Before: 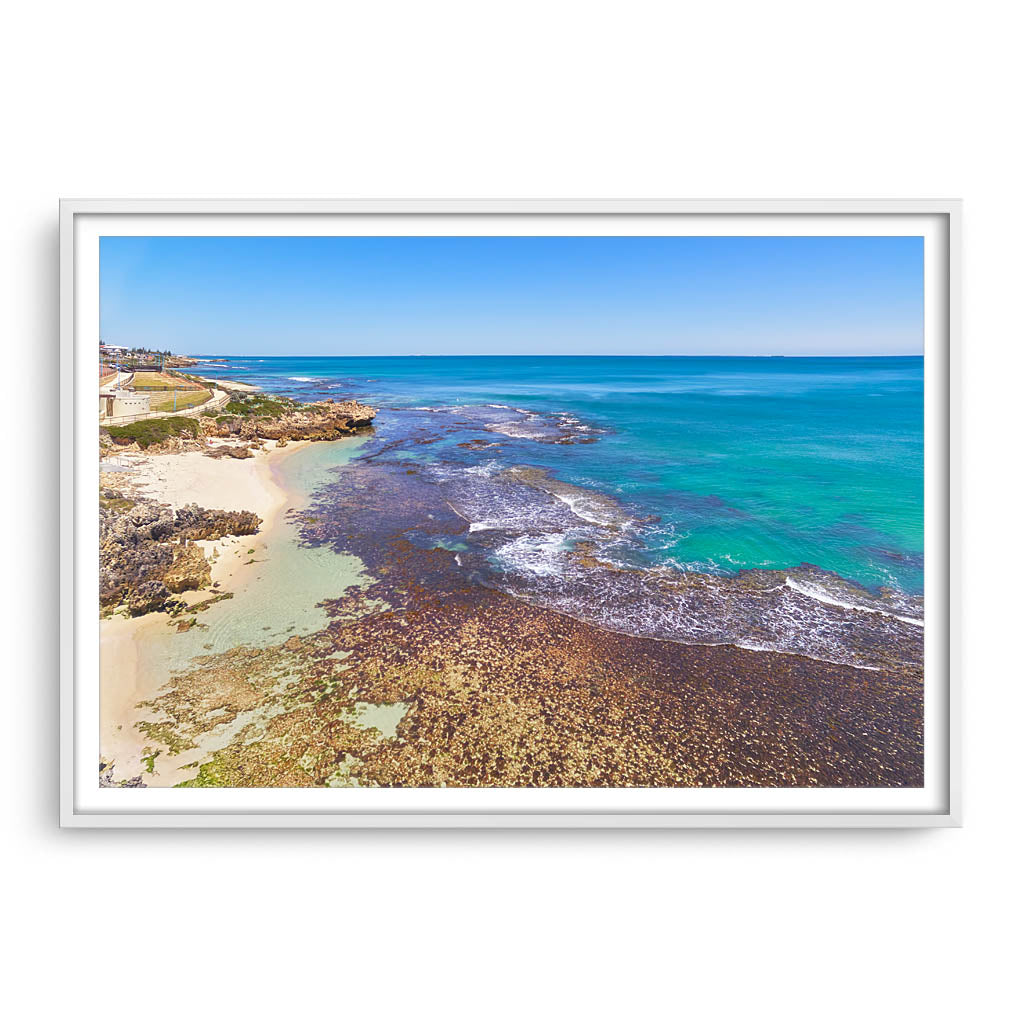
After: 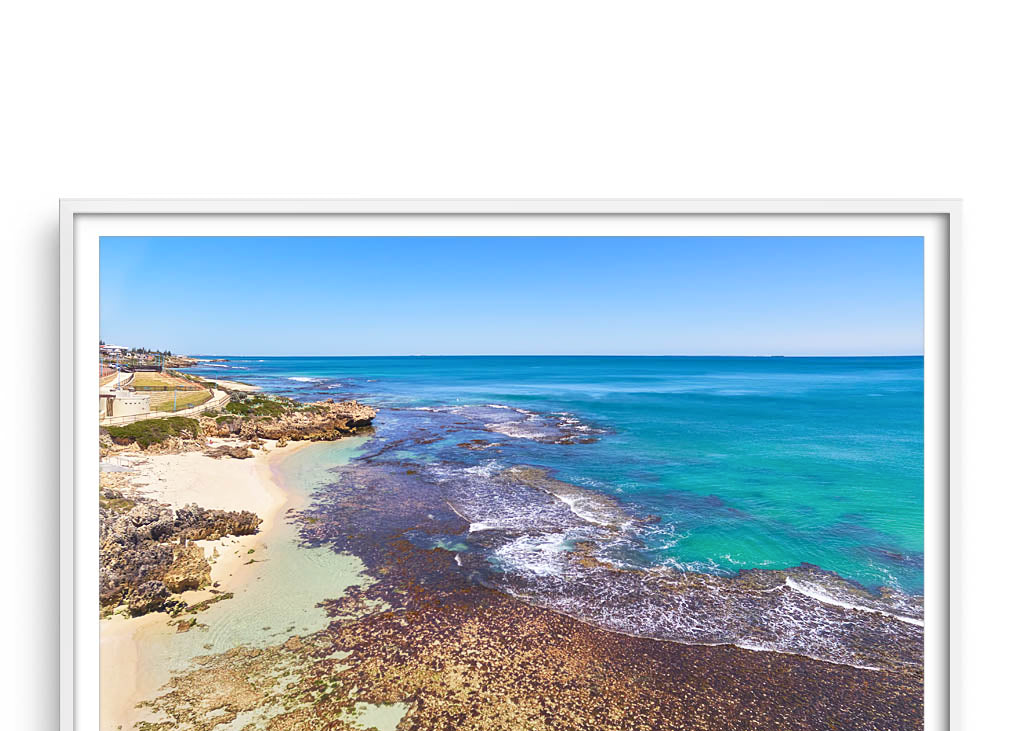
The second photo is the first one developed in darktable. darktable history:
crop: bottom 28.576%
contrast brightness saturation: contrast 0.14
